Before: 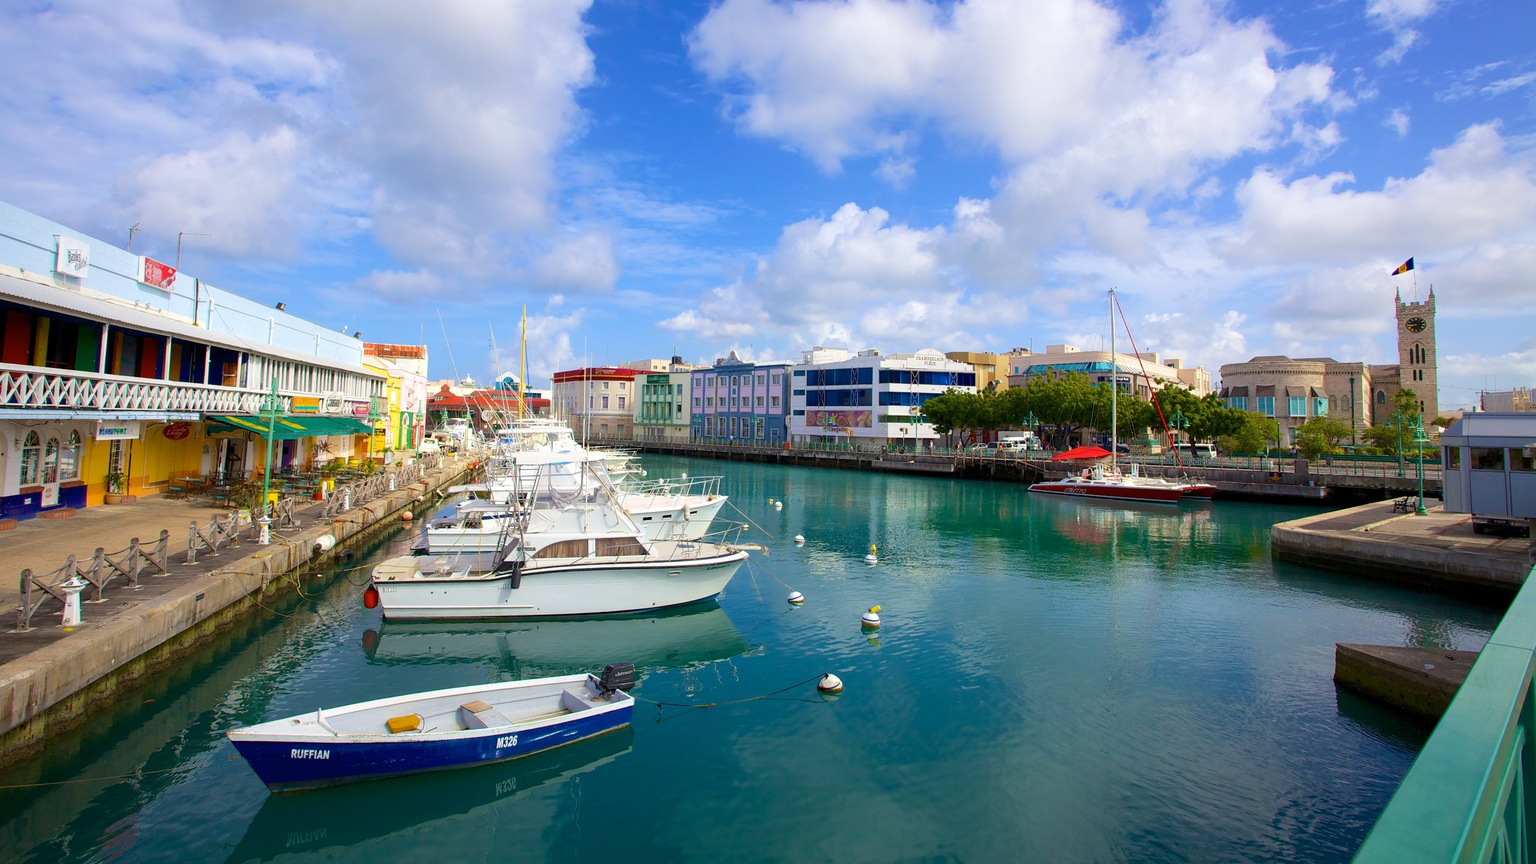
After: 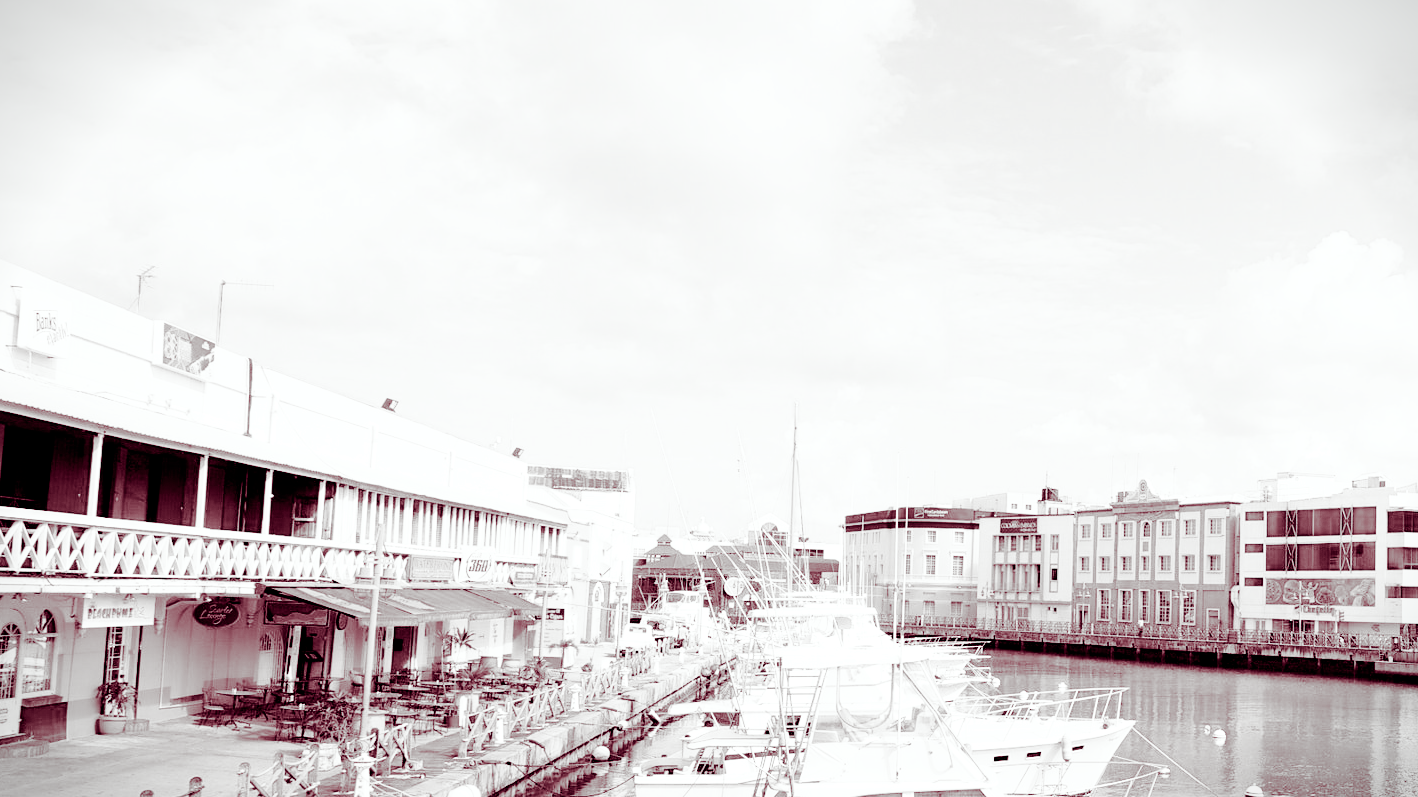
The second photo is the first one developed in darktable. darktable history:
contrast equalizer: y [[0.439, 0.44, 0.442, 0.457, 0.493, 0.498], [0.5 ×6], [0.5 ×6], [0 ×6], [0 ×6]], mix -0.3
exposure: black level correction 0, exposure 1.476 EV, compensate exposure bias true, compensate highlight preservation false
color balance rgb: shadows lift › luminance -18.916%, shadows lift › chroma 35.297%, power › chroma 0.282%, power › hue 22.02°, global offset › luminance -0.84%, perceptual saturation grading › global saturation 24.994%, perceptual brilliance grading › highlights 16.983%, perceptual brilliance grading › mid-tones 31.73%, perceptual brilliance grading › shadows -30.636%, global vibrance 0.415%
vignetting: fall-off start 100.34%, saturation 0.053, width/height ratio 1.322
crop and rotate: left 3.071%, top 7.378%, right 41.526%, bottom 37.26%
color calibration: output gray [0.31, 0.36, 0.33, 0], illuminant as shot in camera, x 0.44, y 0.414, temperature 2895.85 K
filmic rgb: black relative exposure -7.12 EV, white relative exposure 5.35 EV, hardness 3.03, iterations of high-quality reconstruction 0
